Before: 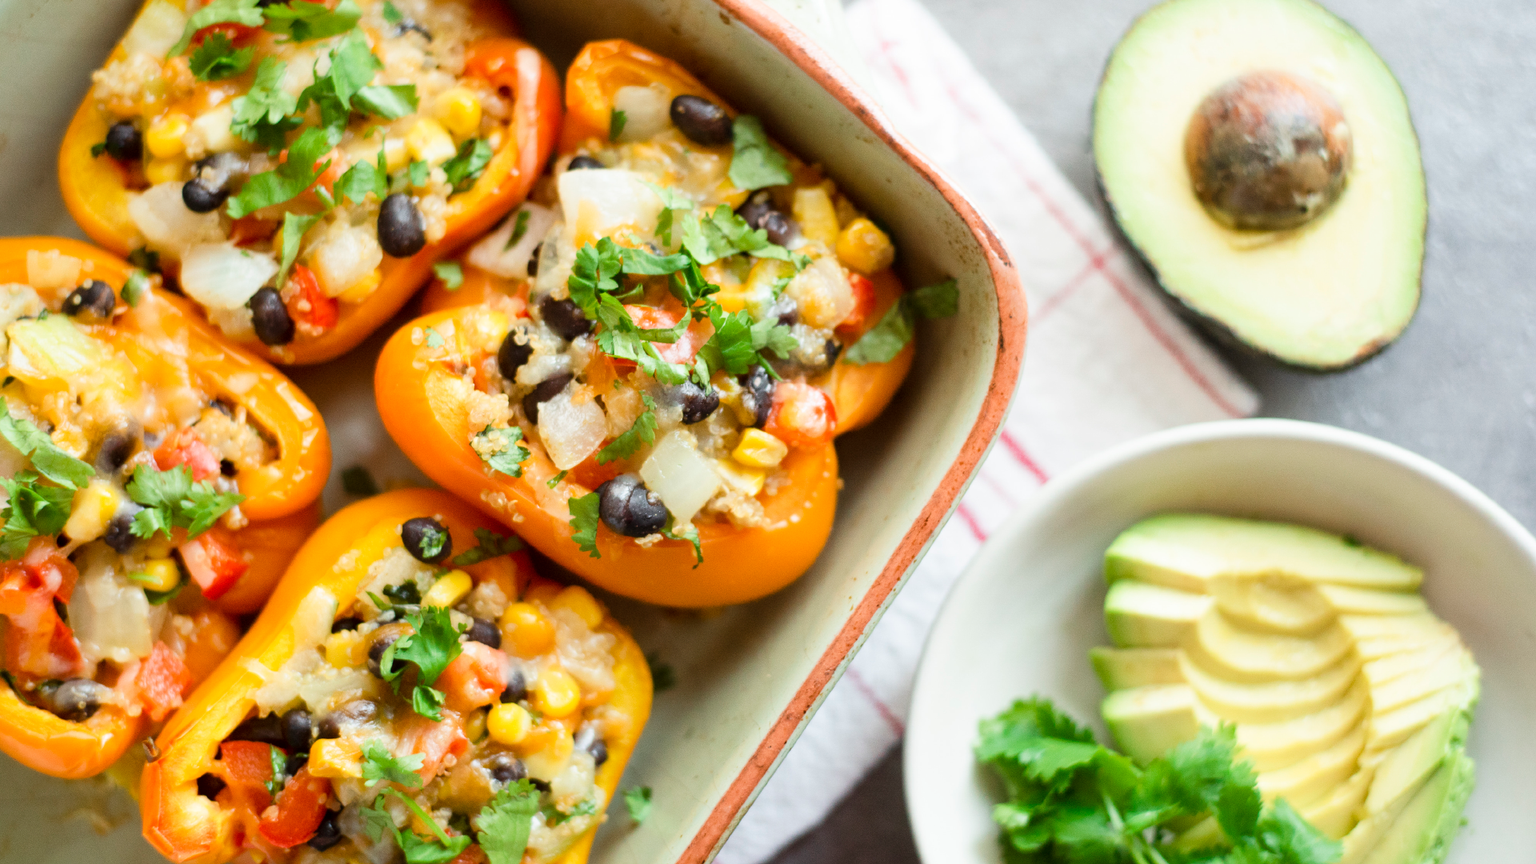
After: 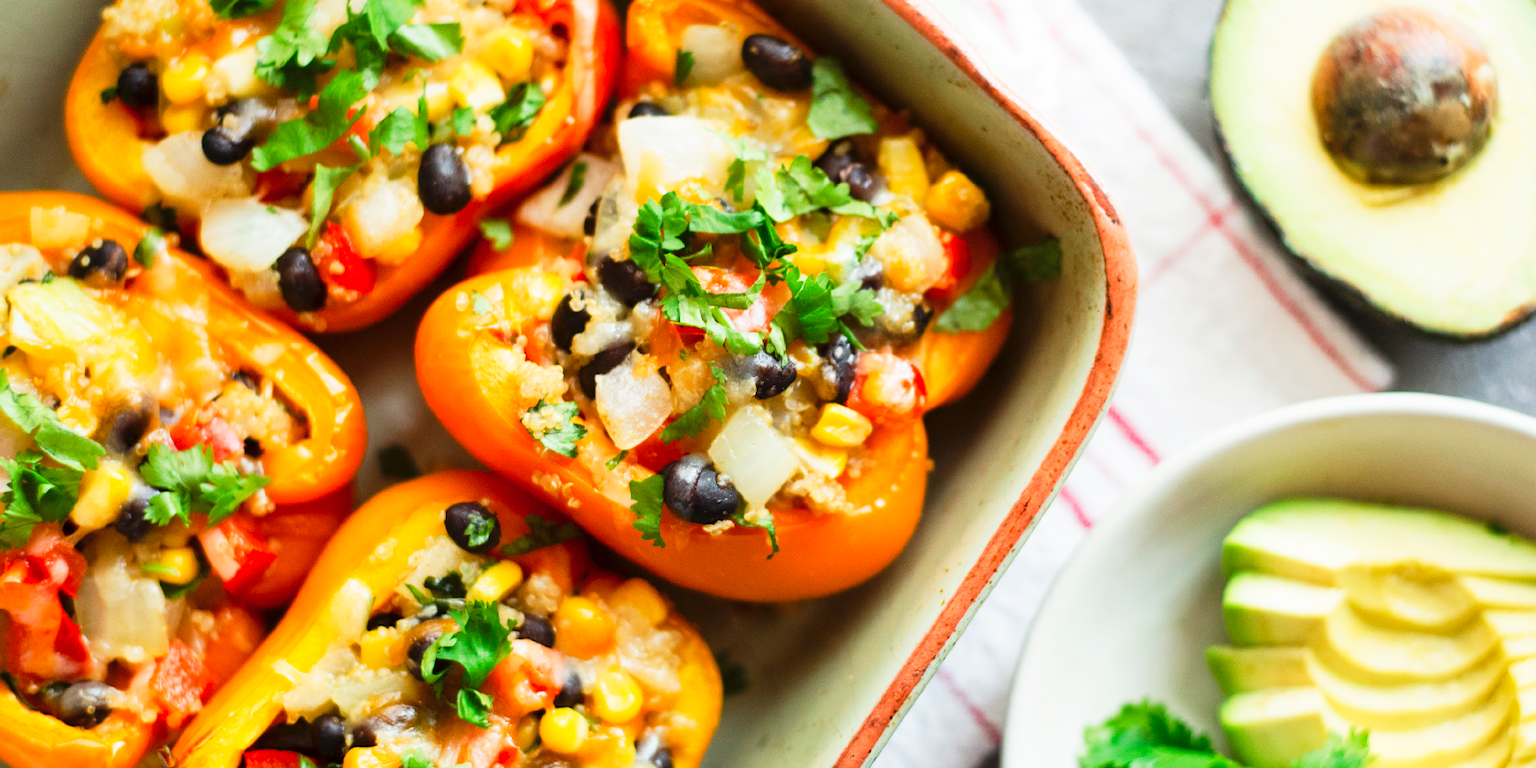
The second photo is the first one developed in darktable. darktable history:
tone curve: curves: ch0 [(0, 0) (0.003, 0.004) (0.011, 0.009) (0.025, 0.017) (0.044, 0.029) (0.069, 0.04) (0.1, 0.051) (0.136, 0.07) (0.177, 0.095) (0.224, 0.131) (0.277, 0.179) (0.335, 0.237) (0.399, 0.302) (0.468, 0.386) (0.543, 0.471) (0.623, 0.576) (0.709, 0.699) (0.801, 0.817) (0.898, 0.917) (1, 1)], preserve colors none
crop: top 7.472%, right 9.687%, bottom 11.997%
levels: levels [0, 0.478, 1]
